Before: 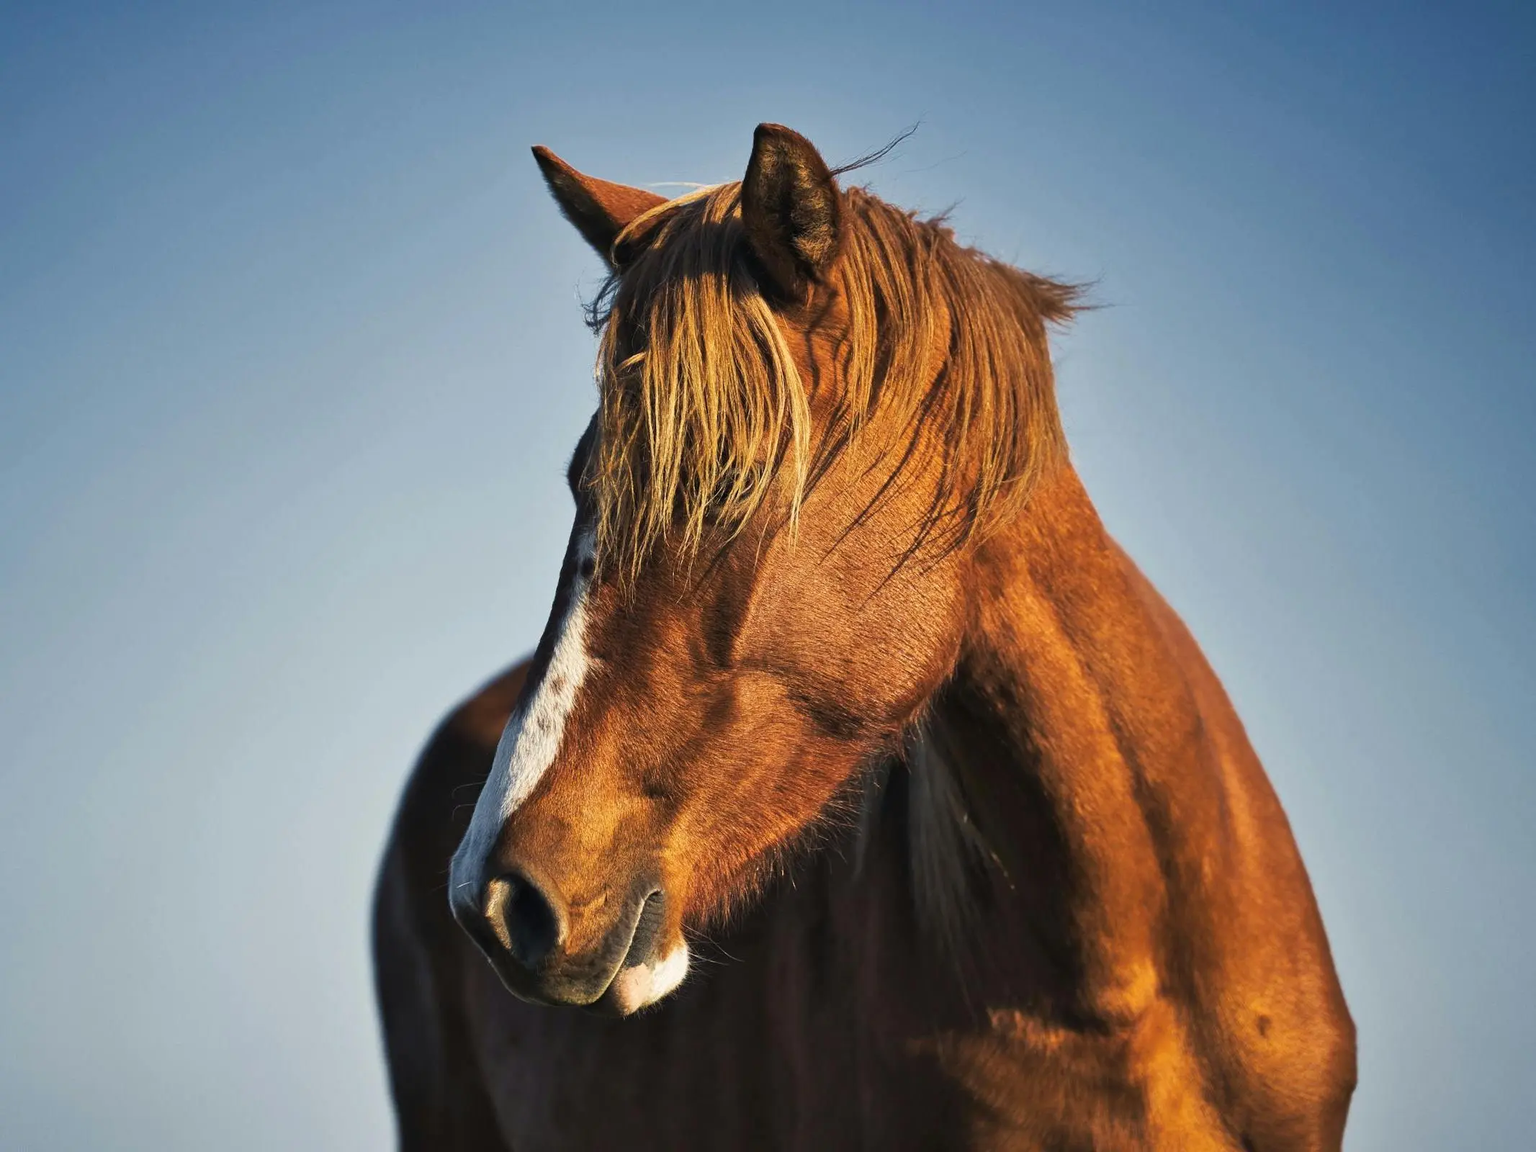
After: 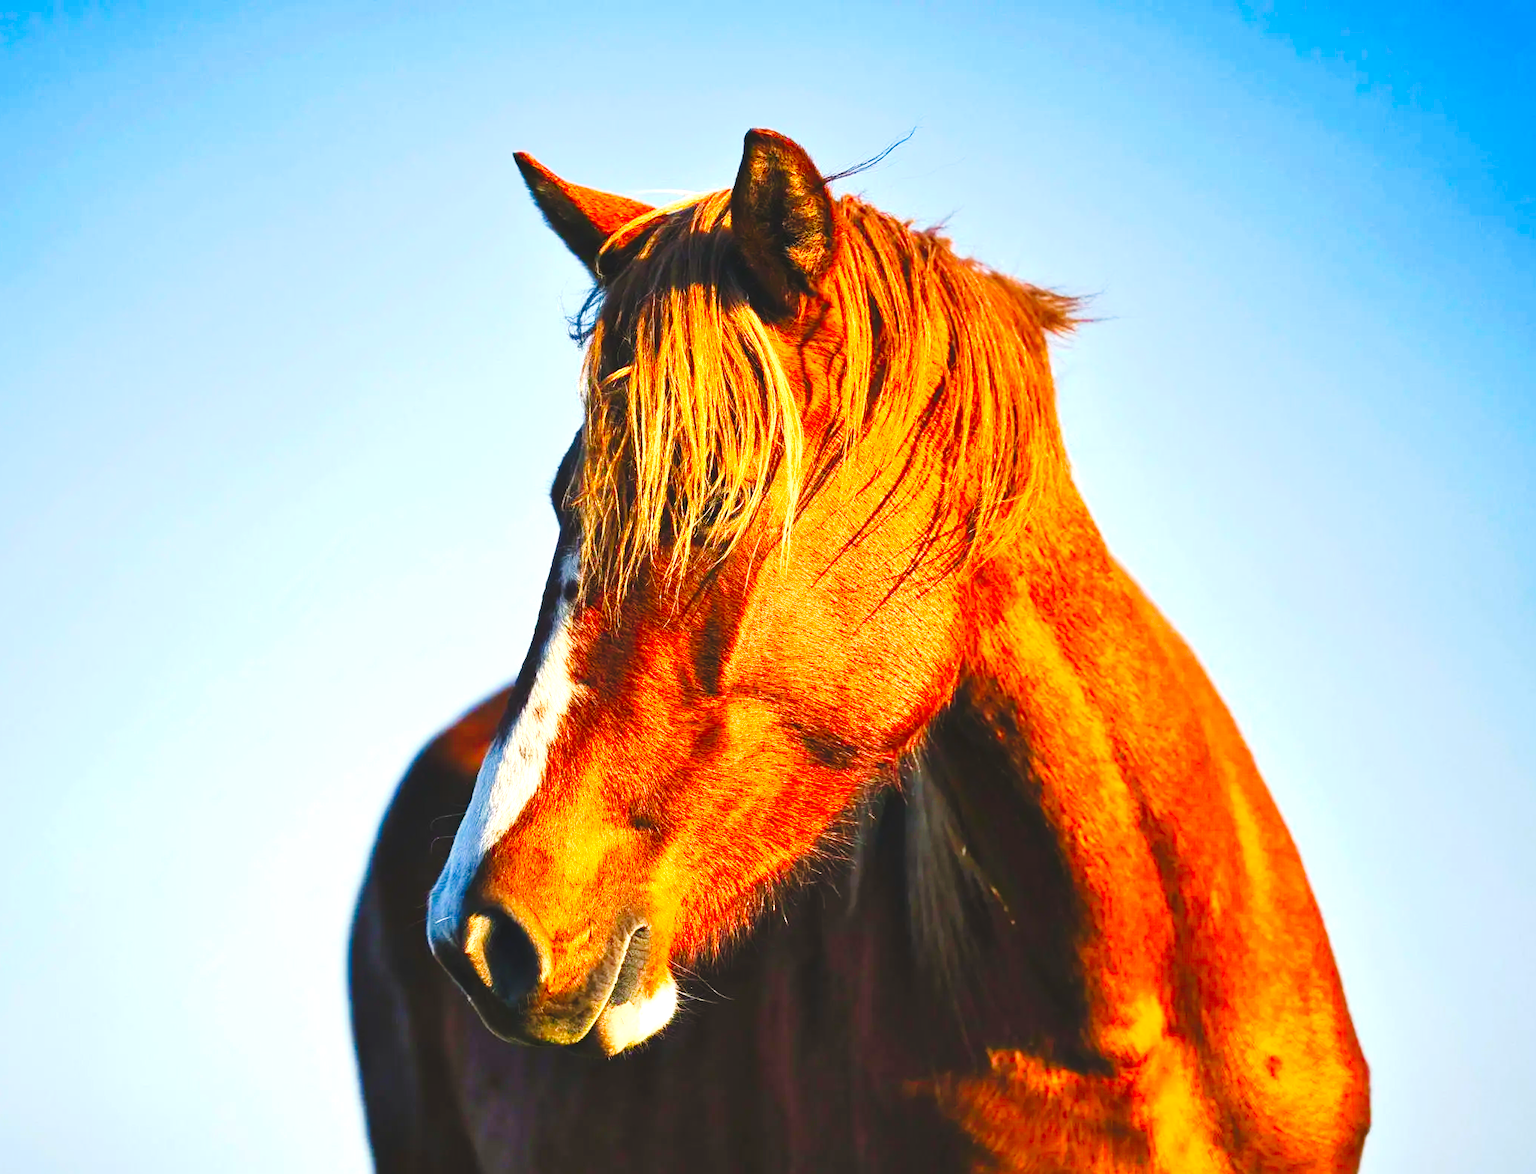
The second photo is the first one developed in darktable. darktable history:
exposure: black level correction 0, exposure 1 EV, compensate highlight preservation false
color correction: highlights b* 0.061, saturation 1.83
tone curve: curves: ch0 [(0, 0) (0.003, 0.077) (0.011, 0.079) (0.025, 0.085) (0.044, 0.095) (0.069, 0.109) (0.1, 0.124) (0.136, 0.142) (0.177, 0.169) (0.224, 0.207) (0.277, 0.267) (0.335, 0.347) (0.399, 0.442) (0.468, 0.54) (0.543, 0.635) (0.623, 0.726) (0.709, 0.813) (0.801, 0.882) (0.898, 0.934) (1, 1)], preserve colors none
crop and rotate: left 2.514%, right 1.27%, bottom 1.909%
